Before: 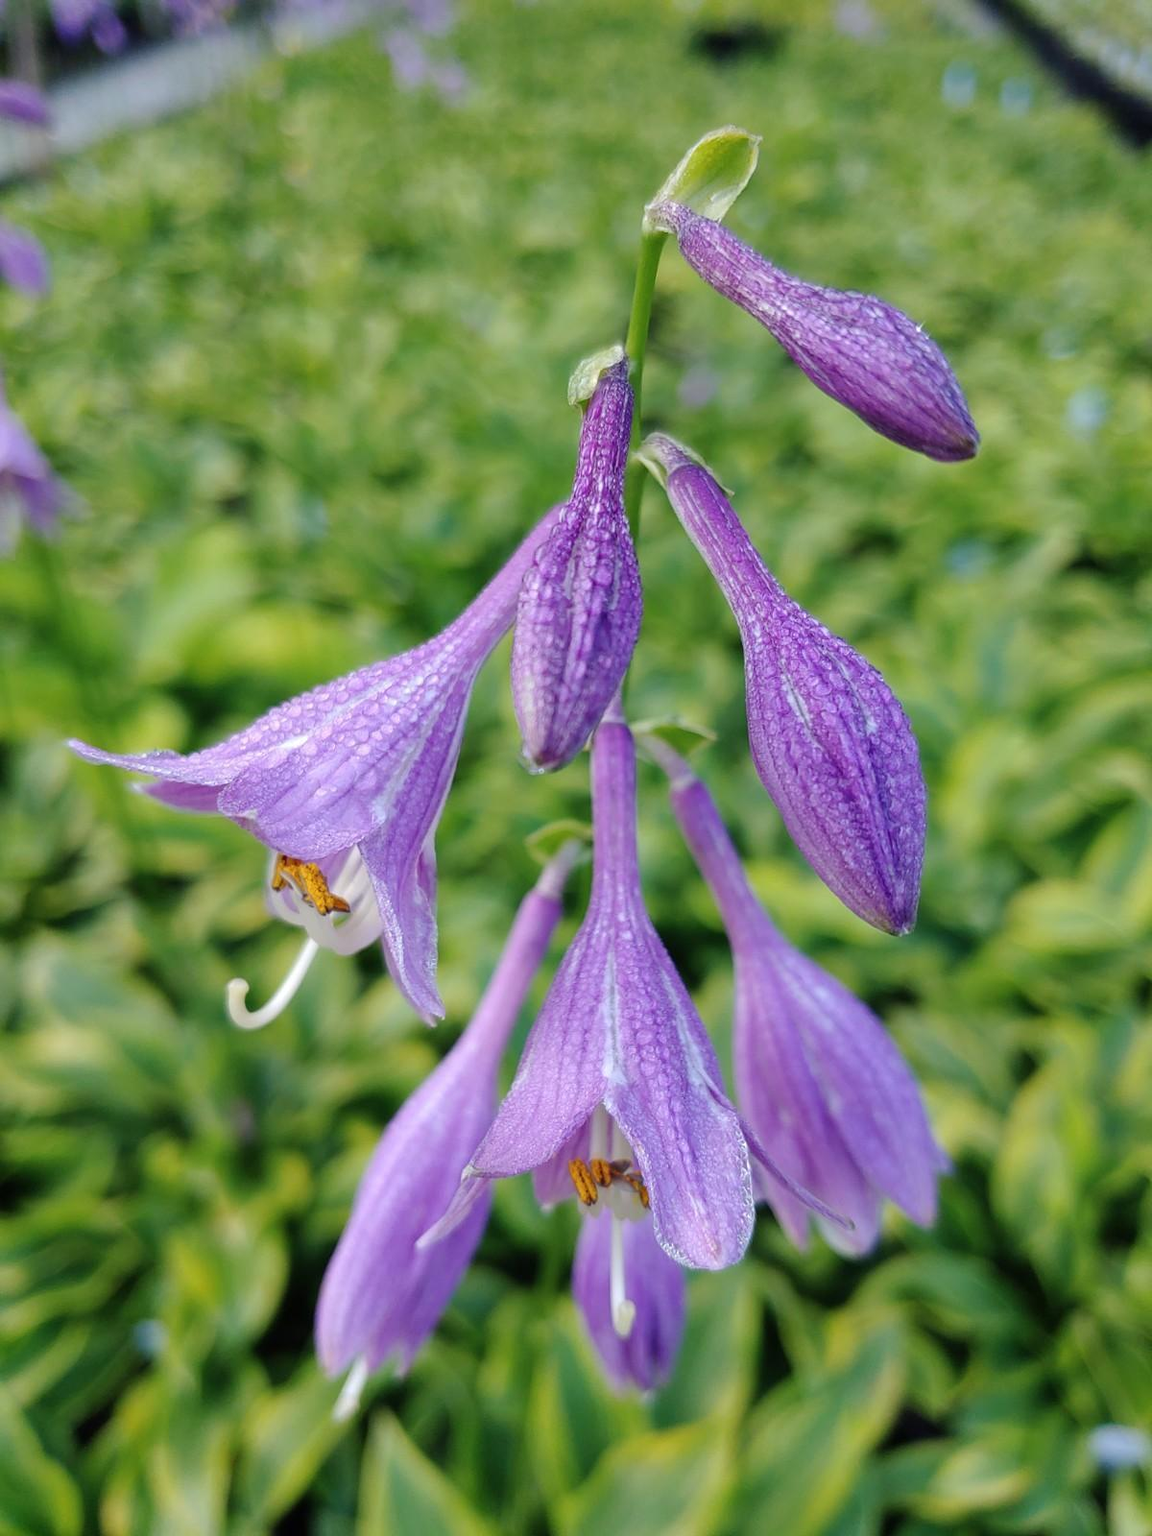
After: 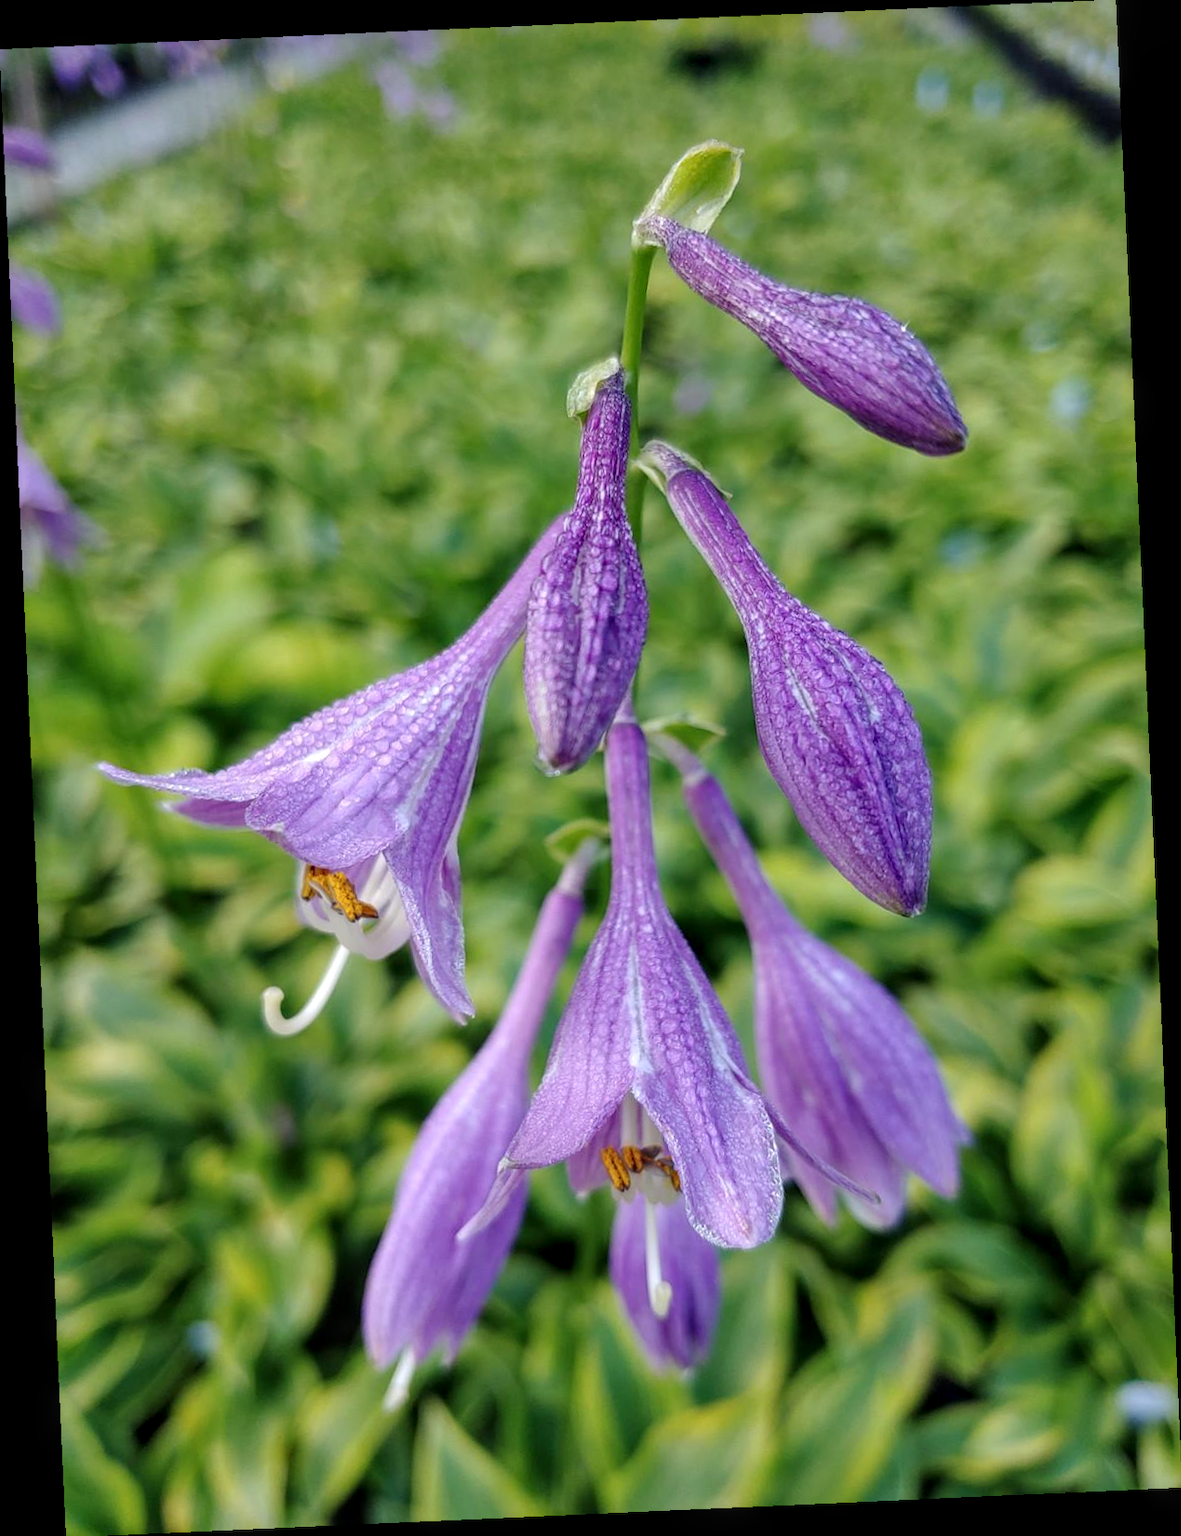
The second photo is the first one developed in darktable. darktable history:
local contrast: on, module defaults
rotate and perspective: rotation -2.56°, automatic cropping off
